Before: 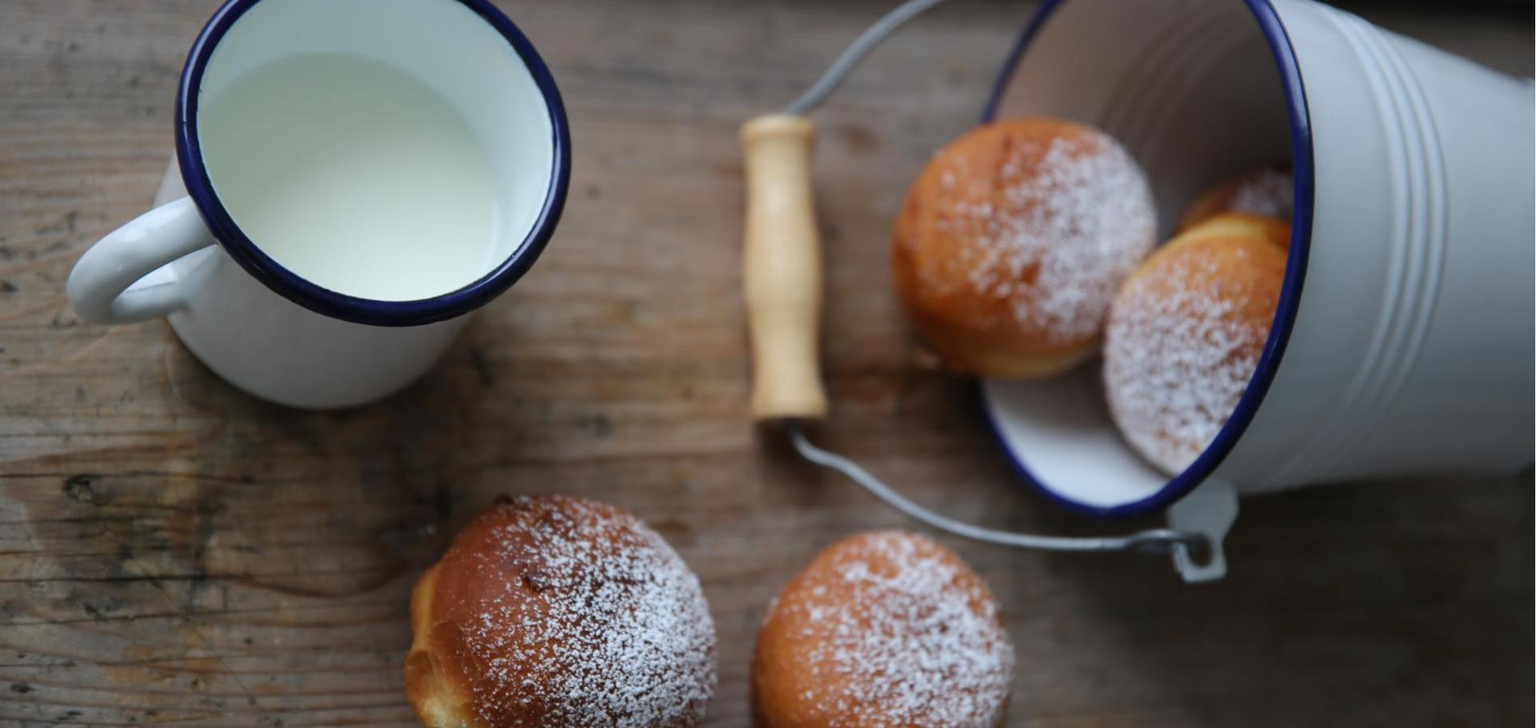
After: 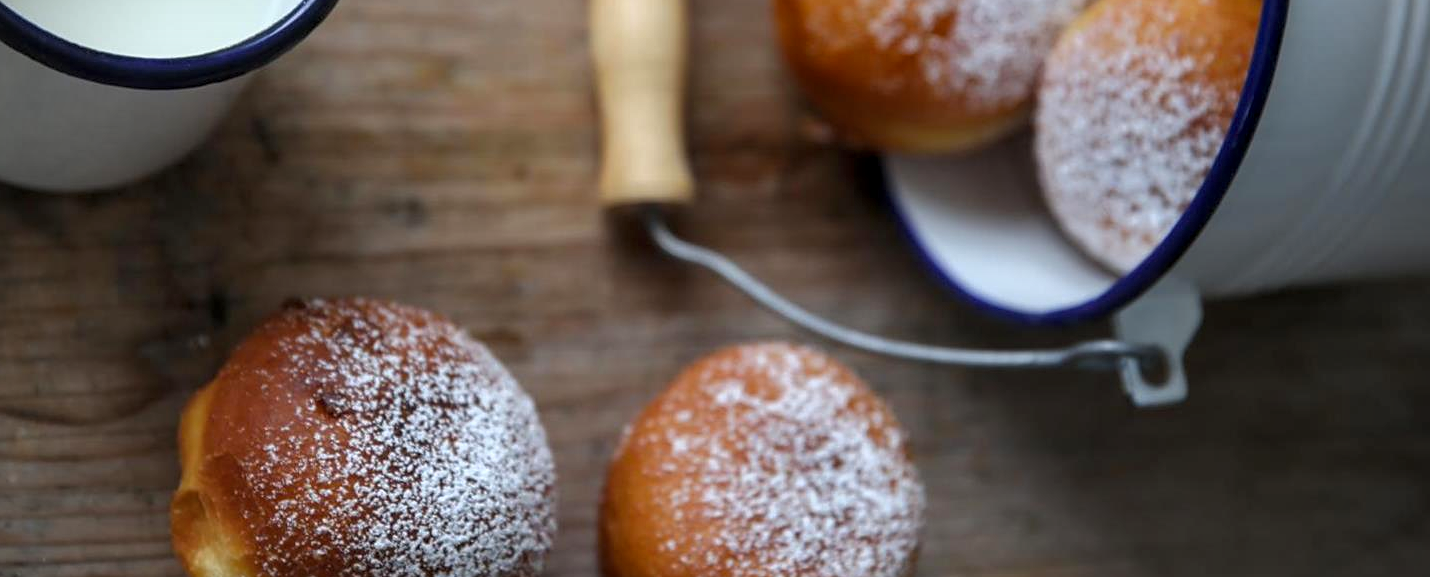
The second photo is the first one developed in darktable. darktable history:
crop and rotate: left 17.392%, top 35%, right 7.34%, bottom 0.824%
tone curve: curves: ch0 [(0, 0) (0.003, 0.005) (0.011, 0.019) (0.025, 0.04) (0.044, 0.064) (0.069, 0.095) (0.1, 0.129) (0.136, 0.169) (0.177, 0.207) (0.224, 0.247) (0.277, 0.298) (0.335, 0.354) (0.399, 0.416) (0.468, 0.478) (0.543, 0.553) (0.623, 0.634) (0.709, 0.709) (0.801, 0.817) (0.898, 0.912) (1, 1)], color space Lab, independent channels, preserve colors none
sharpen: amount 0.21
vignetting: fall-off start 88.83%, fall-off radius 43.74%, width/height ratio 1.154
local contrast: highlights 87%, shadows 80%
color balance rgb: perceptual saturation grading › global saturation 16.47%
